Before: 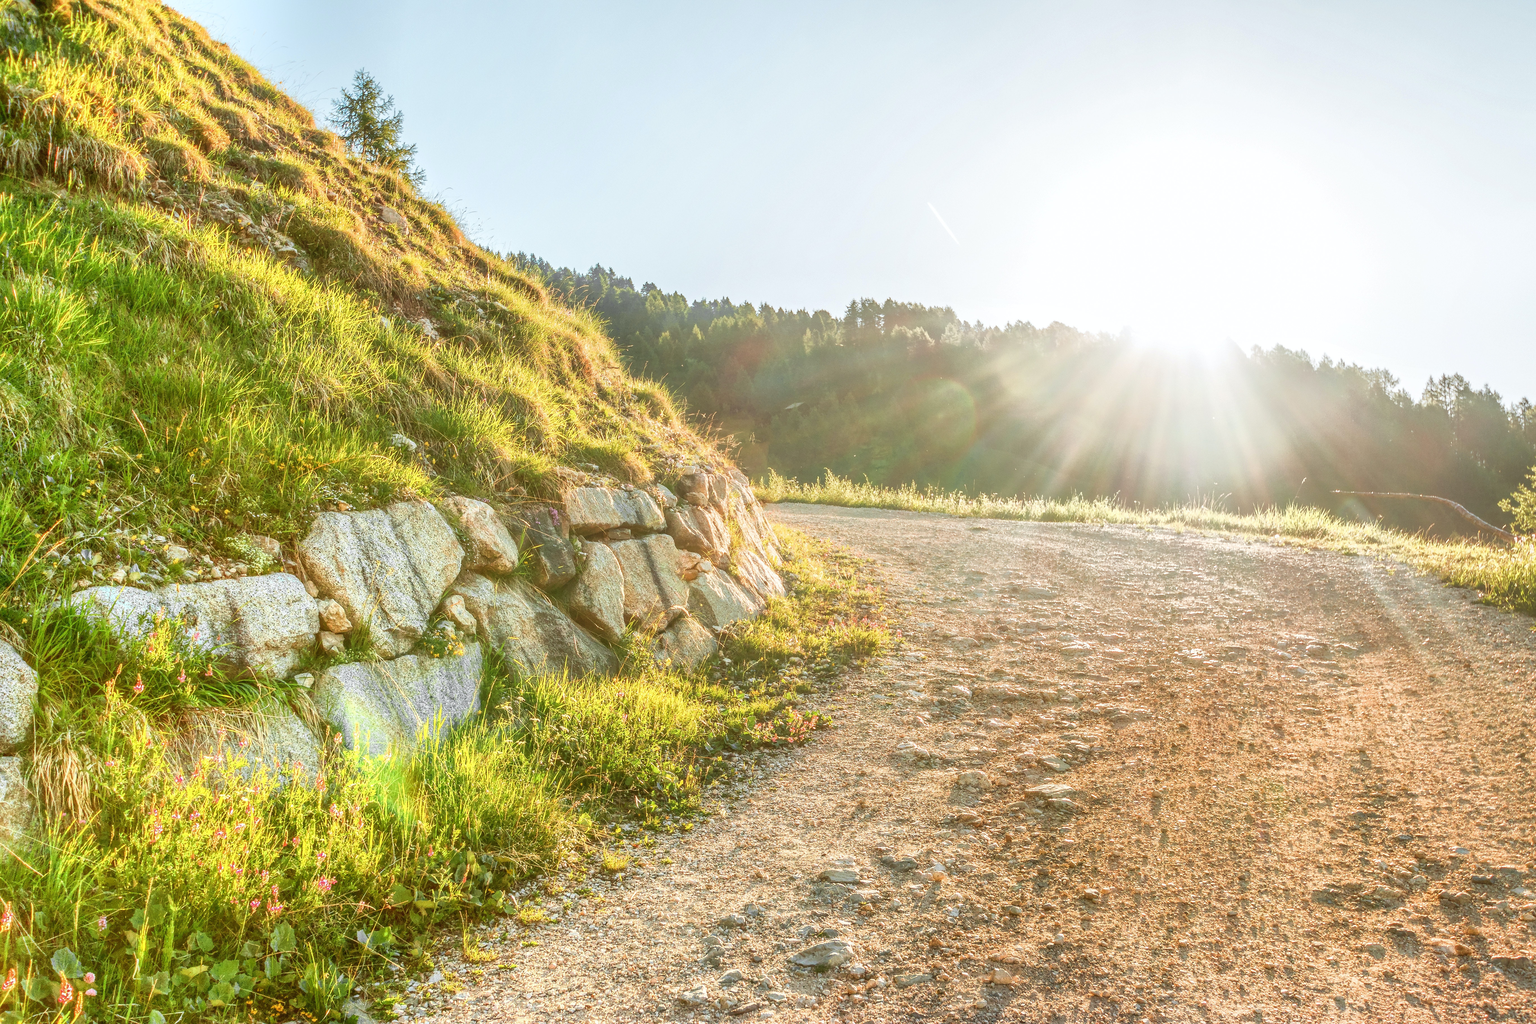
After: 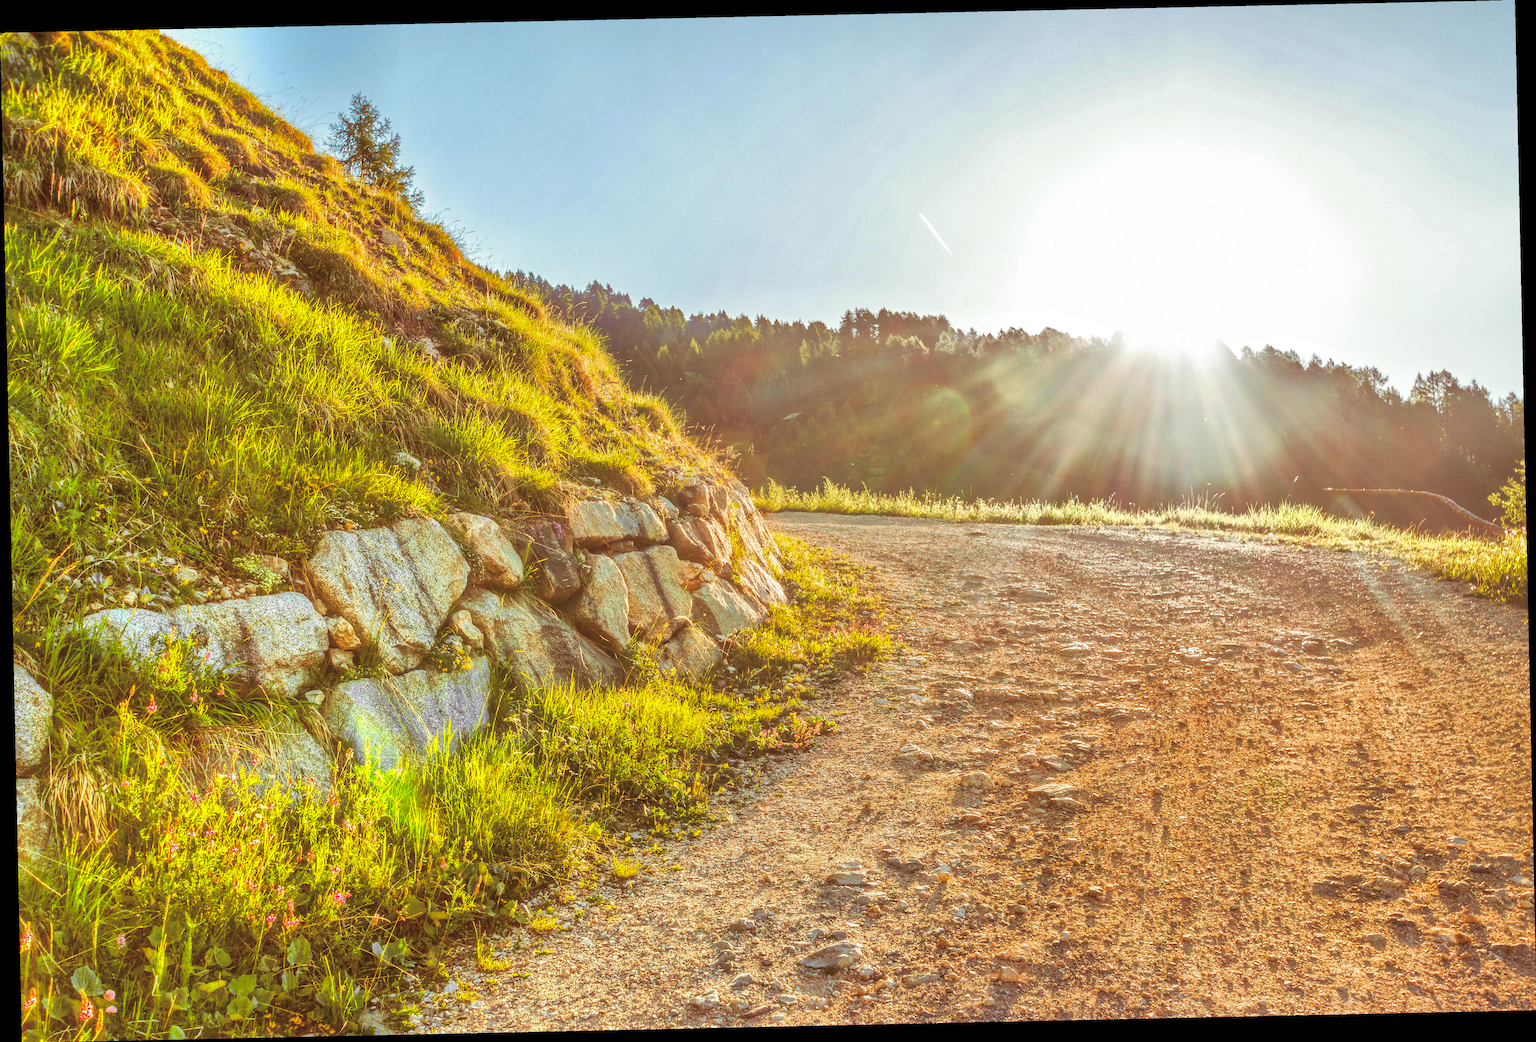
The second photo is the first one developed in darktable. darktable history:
rotate and perspective: rotation -1.24°, automatic cropping off
split-toning: on, module defaults
shadows and highlights: shadows 60, highlights -60
velvia: strength 32%, mid-tones bias 0.2
